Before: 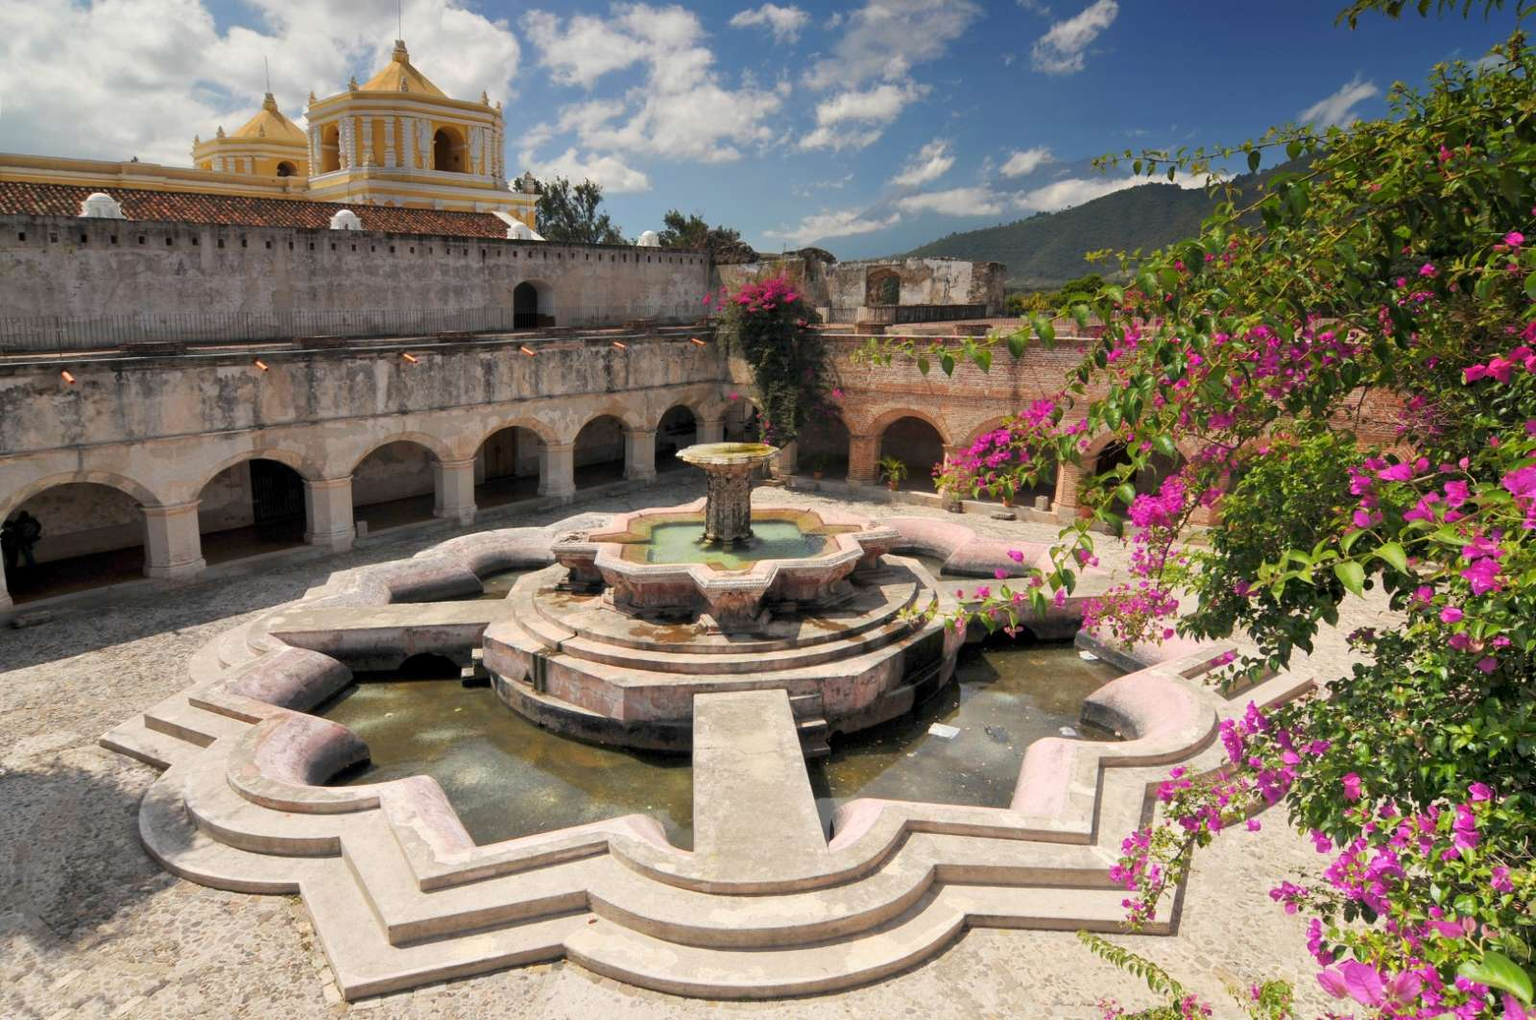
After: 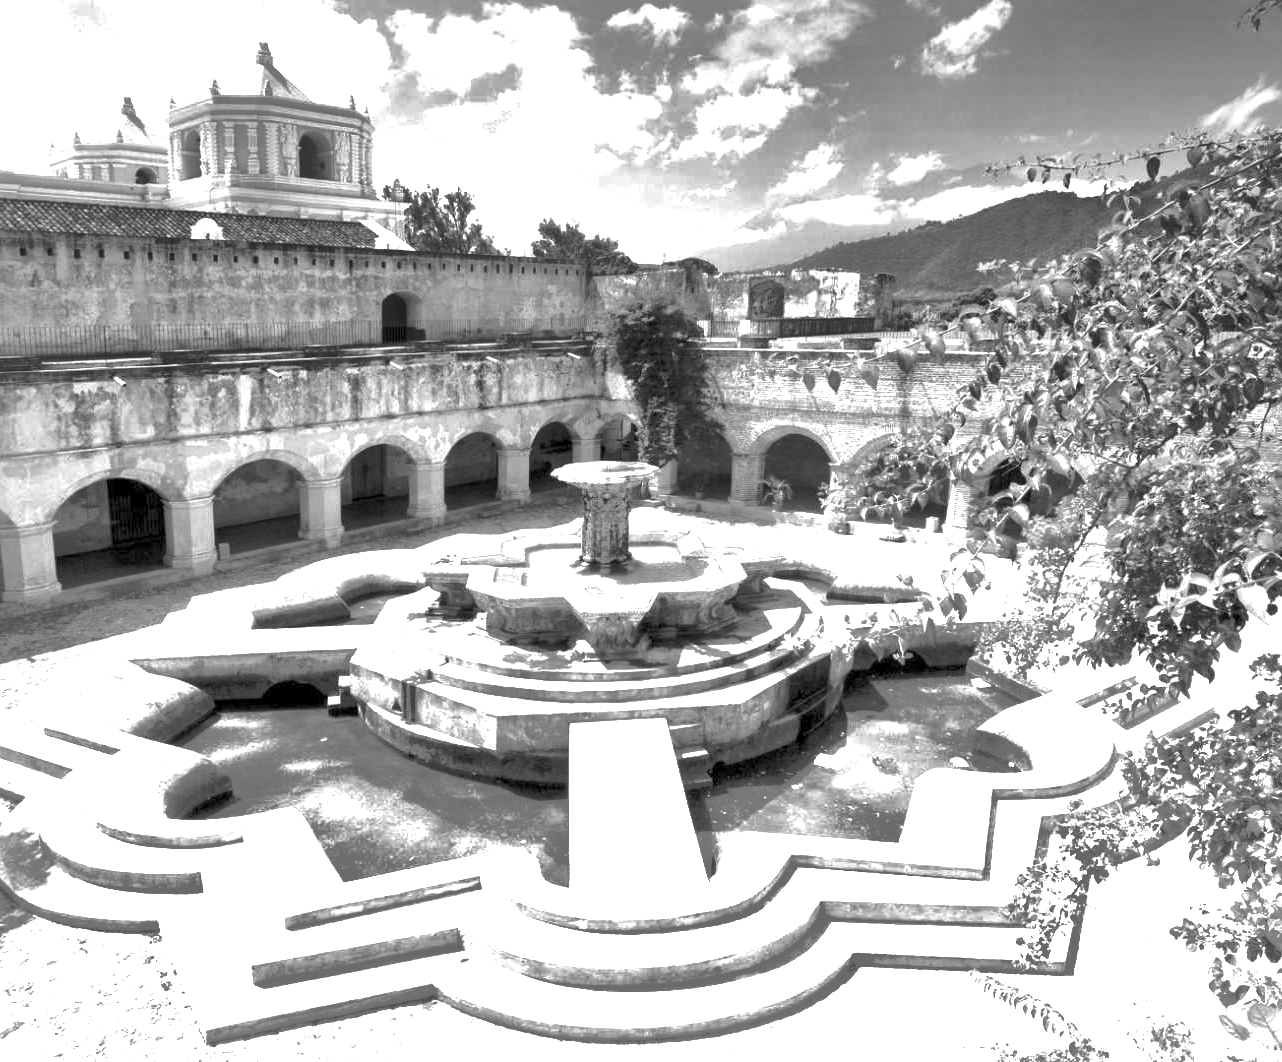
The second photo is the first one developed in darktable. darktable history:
crop and rotate: left 9.601%, right 10.258%
local contrast: mode bilateral grid, contrast 21, coarseness 51, detail 173%, midtone range 0.2
exposure: black level correction 0, exposure 1.61 EV, compensate exposure bias true, compensate highlight preservation false
color zones: curves: ch1 [(0, -0.014) (0.143, -0.013) (0.286, -0.013) (0.429, -0.016) (0.571, -0.019) (0.714, -0.015) (0.857, 0.002) (1, -0.014)], mix 26.83%
tone equalizer: edges refinement/feathering 500, mask exposure compensation -1.57 EV, preserve details no
shadows and highlights: shadows 60.13, highlights -59.7
contrast brightness saturation: contrast 0.073
